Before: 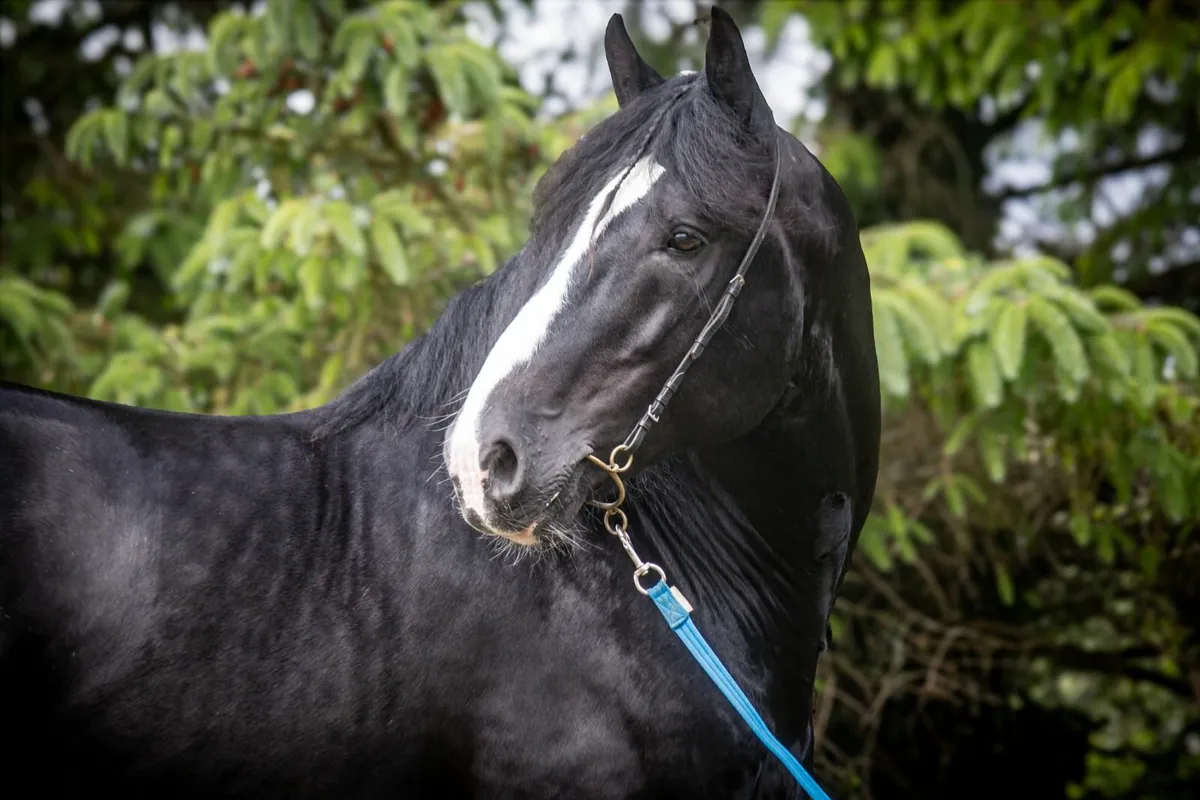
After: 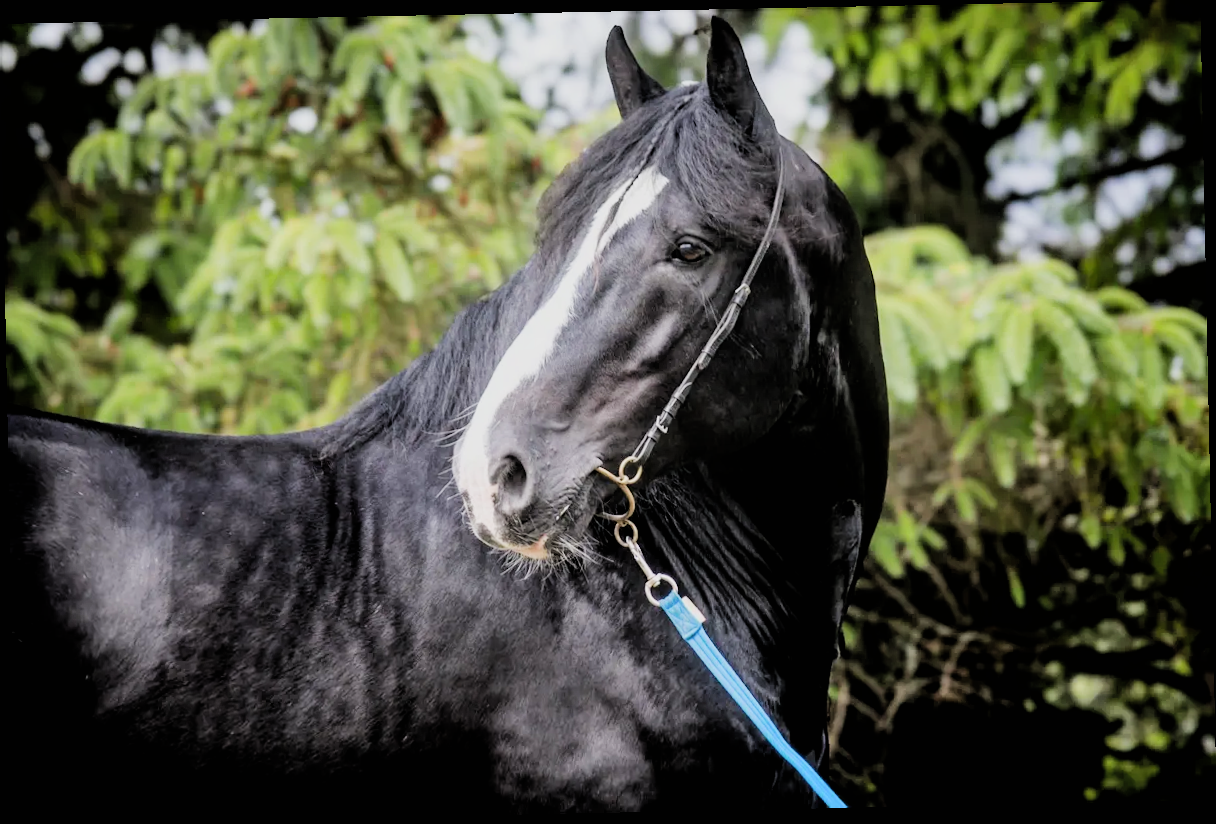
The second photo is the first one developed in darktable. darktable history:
rotate and perspective: rotation -1.17°, automatic cropping off
filmic rgb: black relative exposure -4.14 EV, white relative exposure 5.1 EV, hardness 2.11, contrast 1.165
shadows and highlights: shadows 32, highlights -32, soften with gaussian
exposure: black level correction 0, exposure 0.68 EV, compensate exposure bias true, compensate highlight preservation false
